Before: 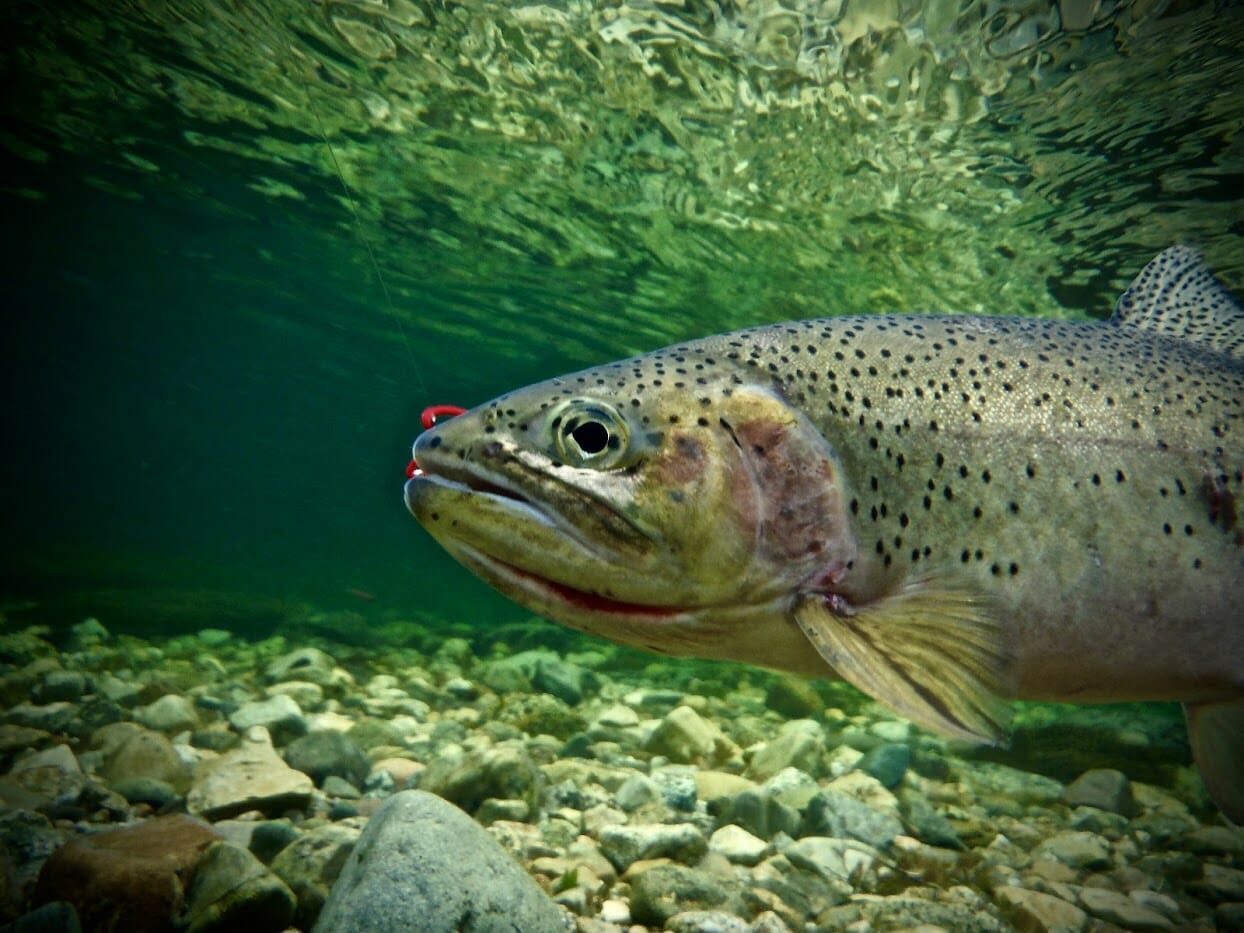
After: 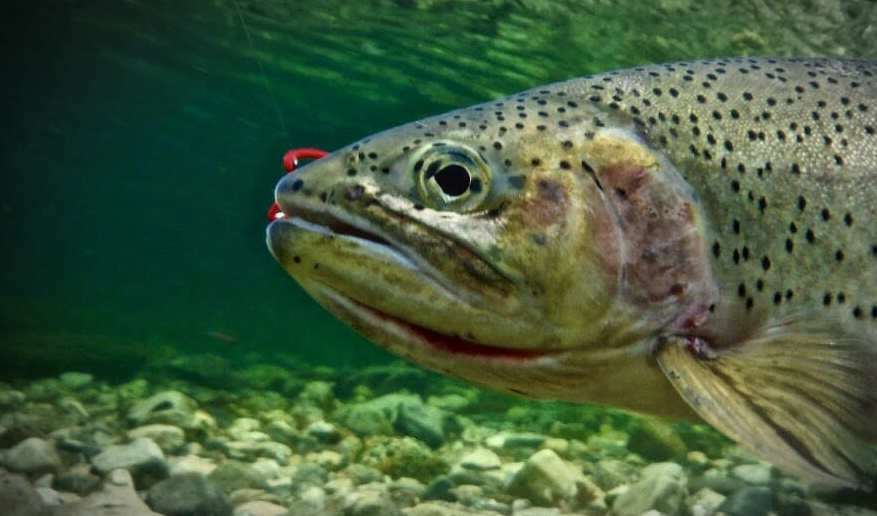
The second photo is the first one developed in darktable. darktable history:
exposure: exposure -0.04 EV, compensate highlight preservation false
vignetting: automatic ratio true
local contrast: detail 110%
crop: left 11.123%, top 27.61%, right 18.3%, bottom 17.034%
